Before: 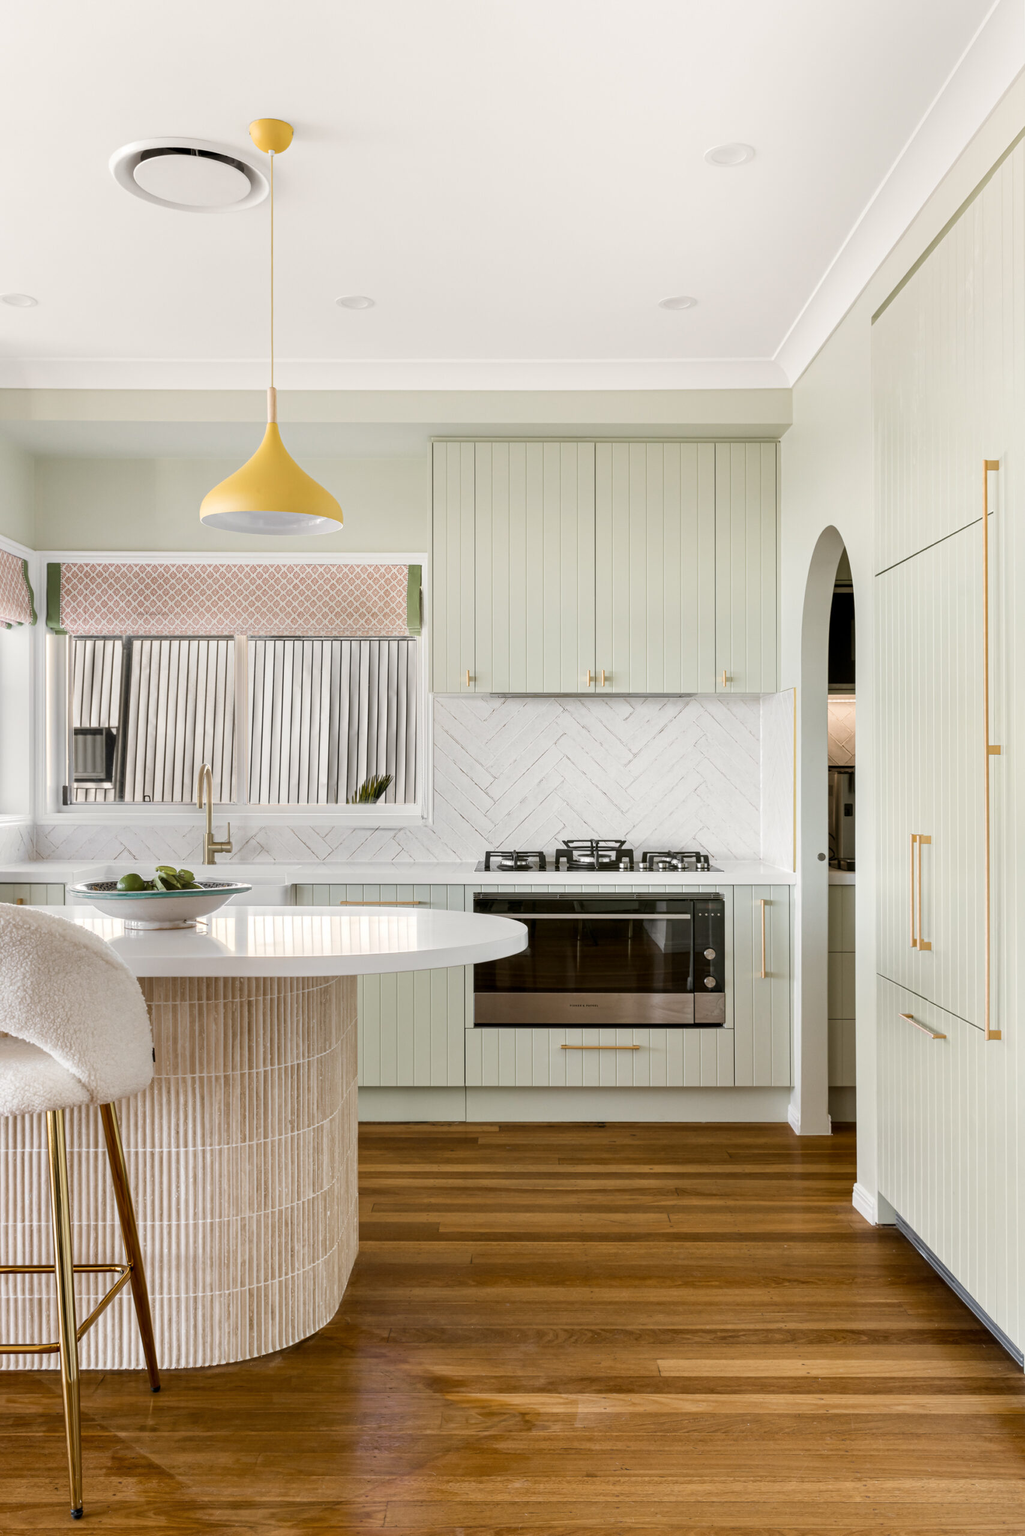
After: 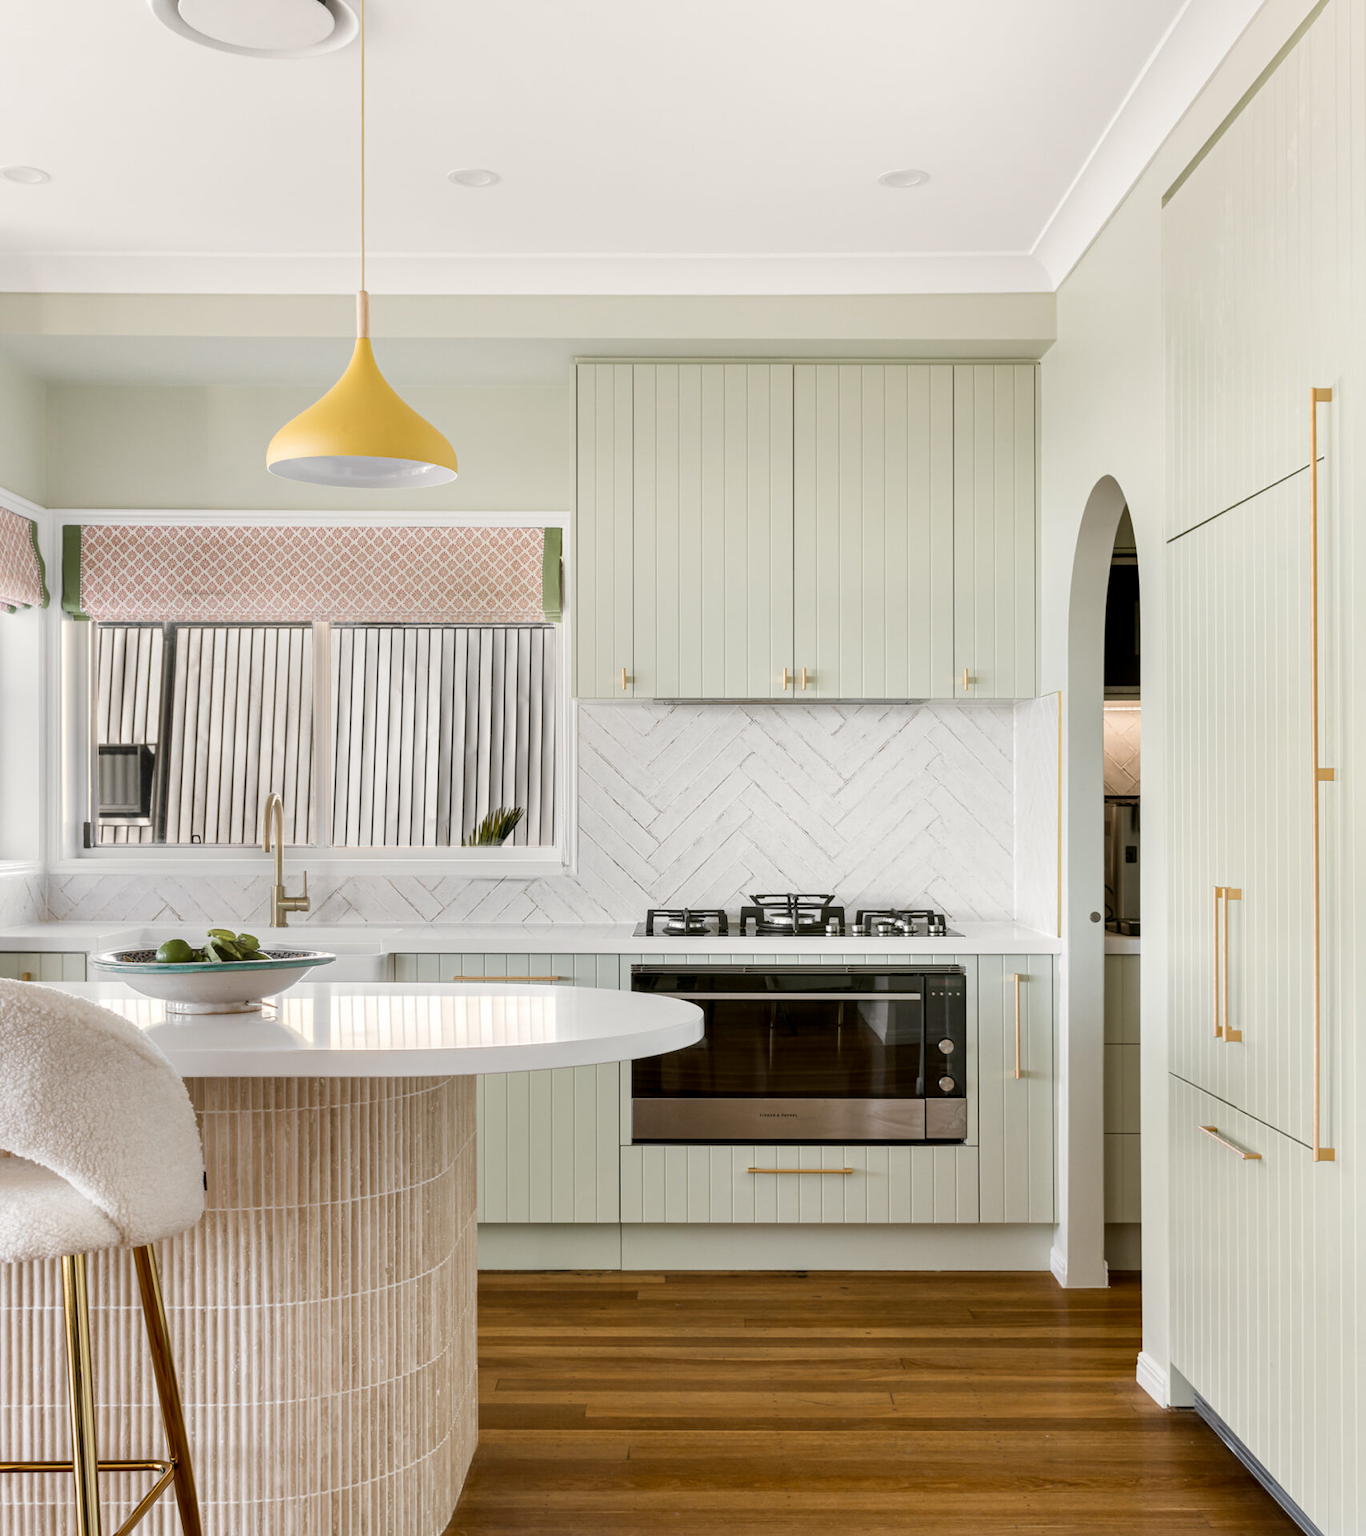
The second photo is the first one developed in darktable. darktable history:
crop: top 11.04%, bottom 13.935%
color zones: curves: ch0 [(0, 0.5) (0.143, 0.5) (0.286, 0.5) (0.429, 0.5) (0.571, 0.5) (0.714, 0.476) (0.857, 0.5) (1, 0.5)]; ch2 [(0, 0.5) (0.143, 0.5) (0.286, 0.5) (0.429, 0.5) (0.571, 0.5) (0.714, 0.487) (0.857, 0.5) (1, 0.5)]
exposure: black level correction 0.001, compensate exposure bias true, compensate highlight preservation false
